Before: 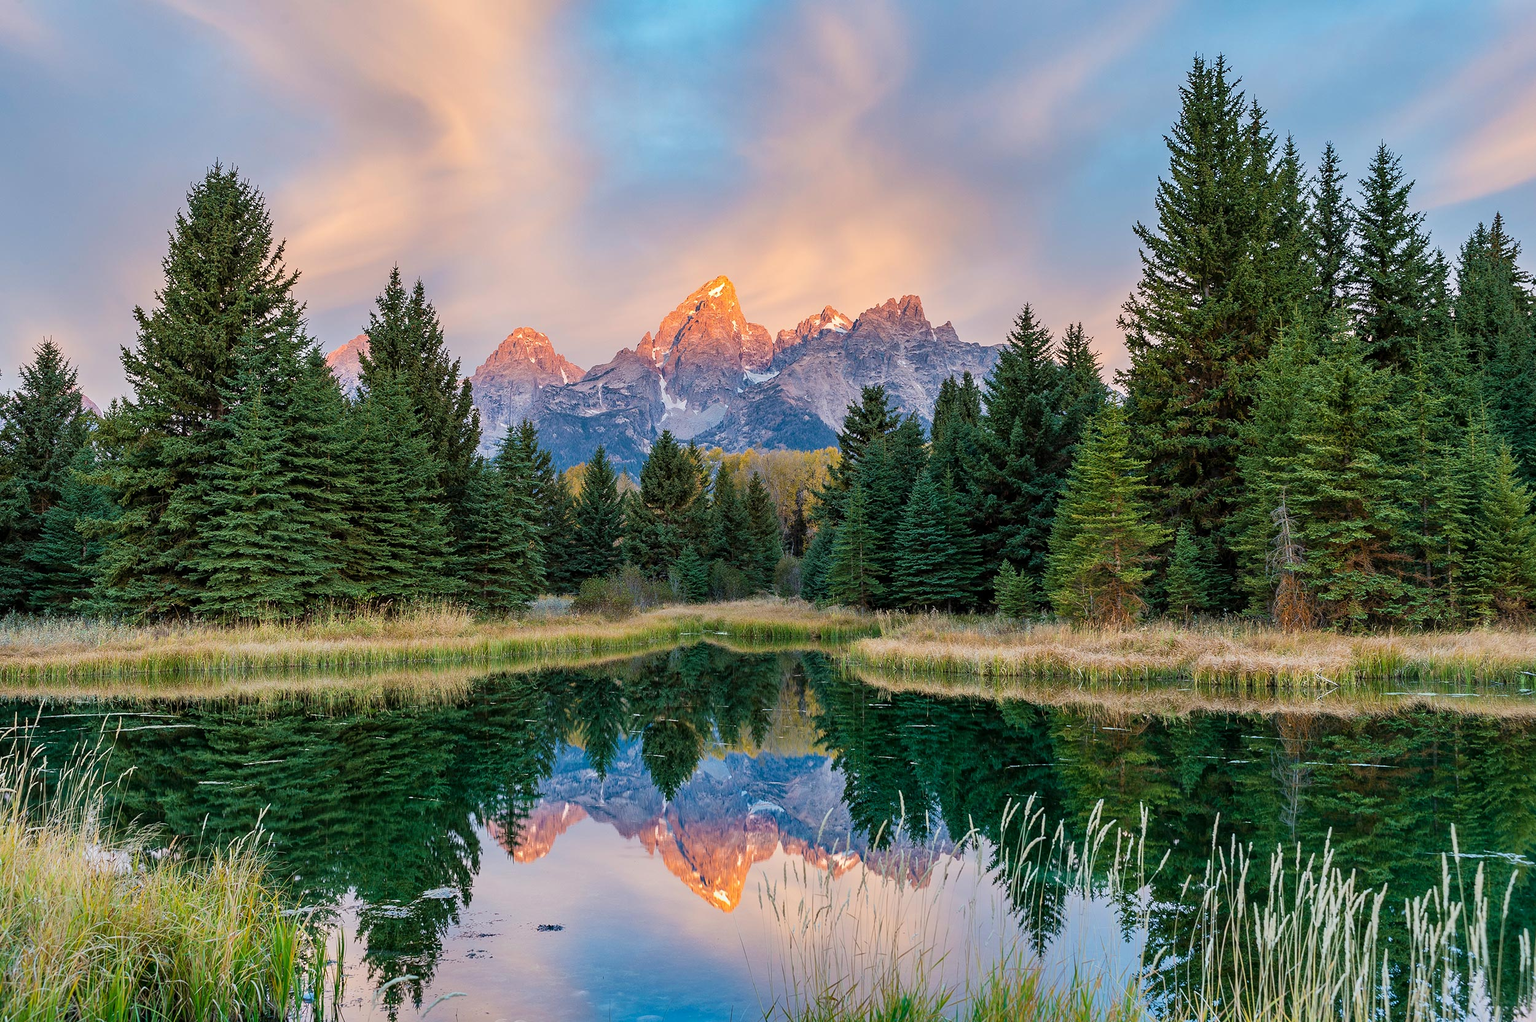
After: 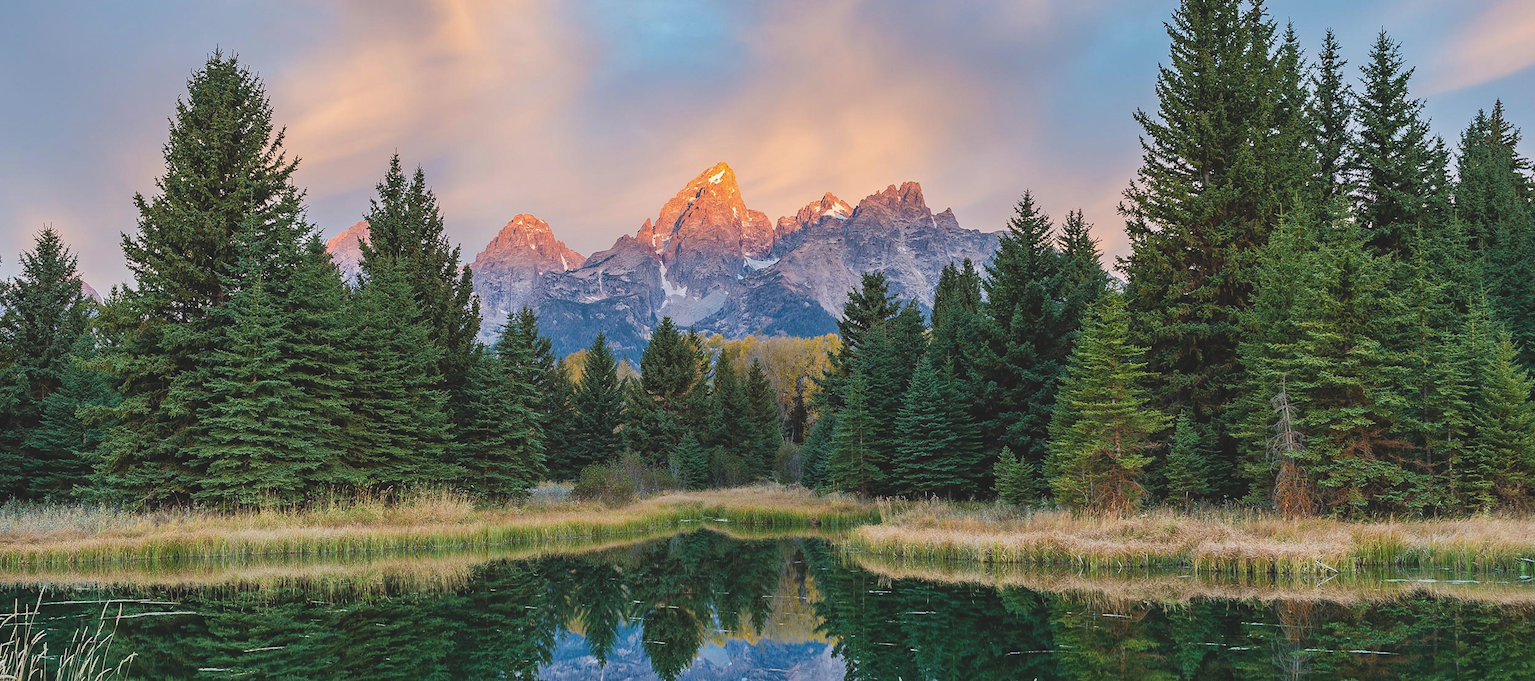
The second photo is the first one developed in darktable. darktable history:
exposure: black level correction -0.015, exposure -0.125 EV, compensate highlight preservation false
crop: top 11.166%, bottom 22.168%
levels: levels [0, 0.498, 1]
